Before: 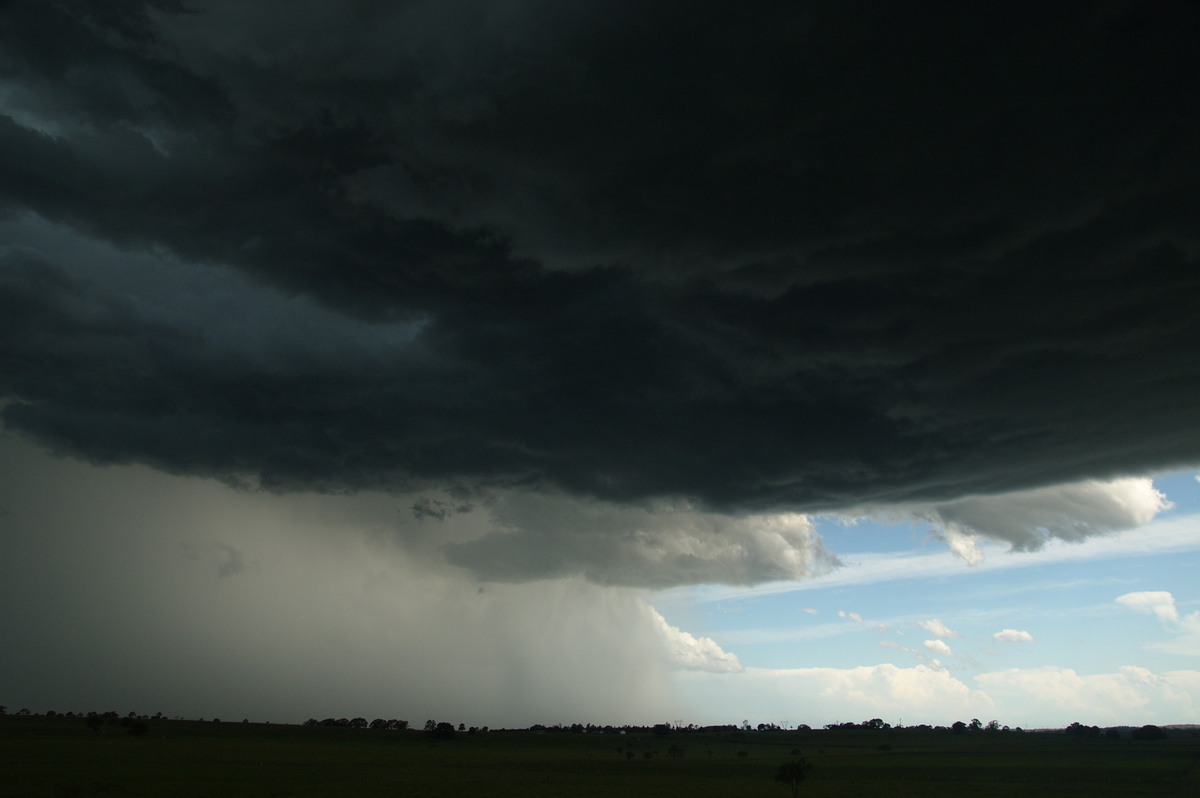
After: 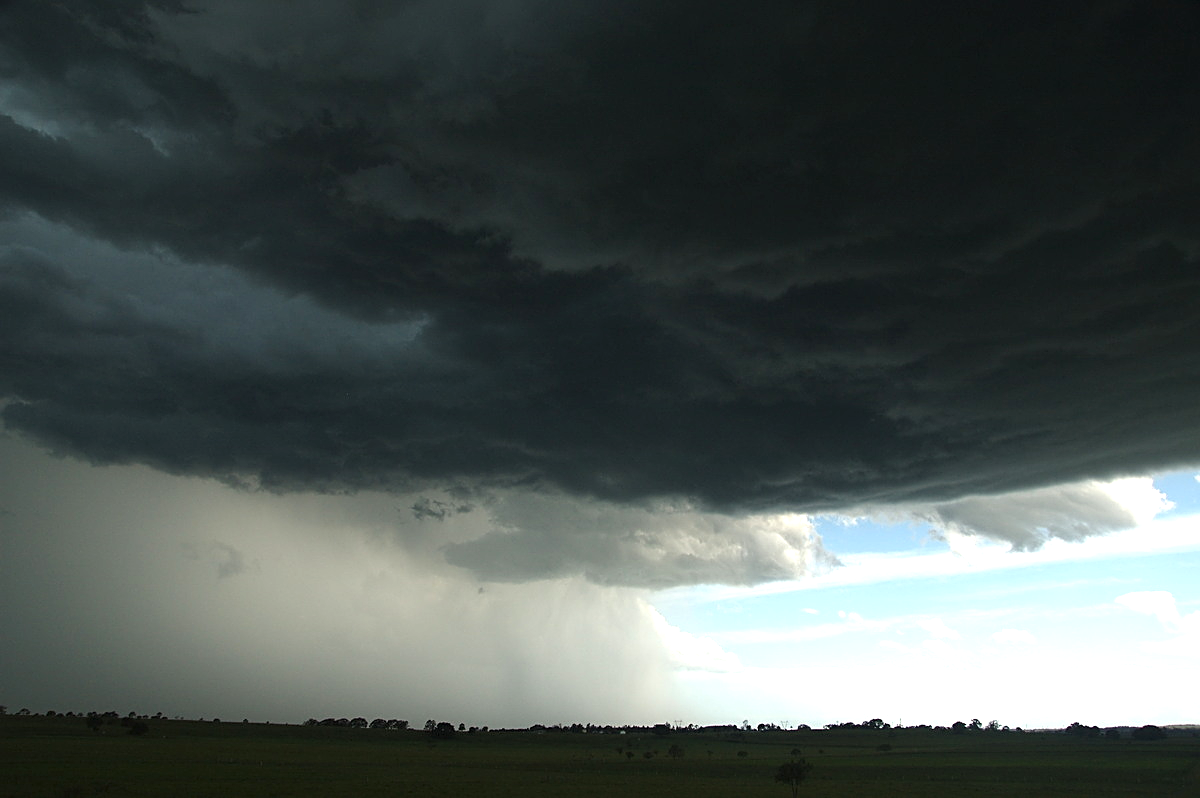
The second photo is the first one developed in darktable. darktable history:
sharpen: on, module defaults
contrast brightness saturation: saturation -0.082
exposure: black level correction 0, exposure 0.888 EV, compensate highlight preservation false
color balance rgb: perceptual saturation grading › global saturation 0.744%, saturation formula JzAzBz (2021)
